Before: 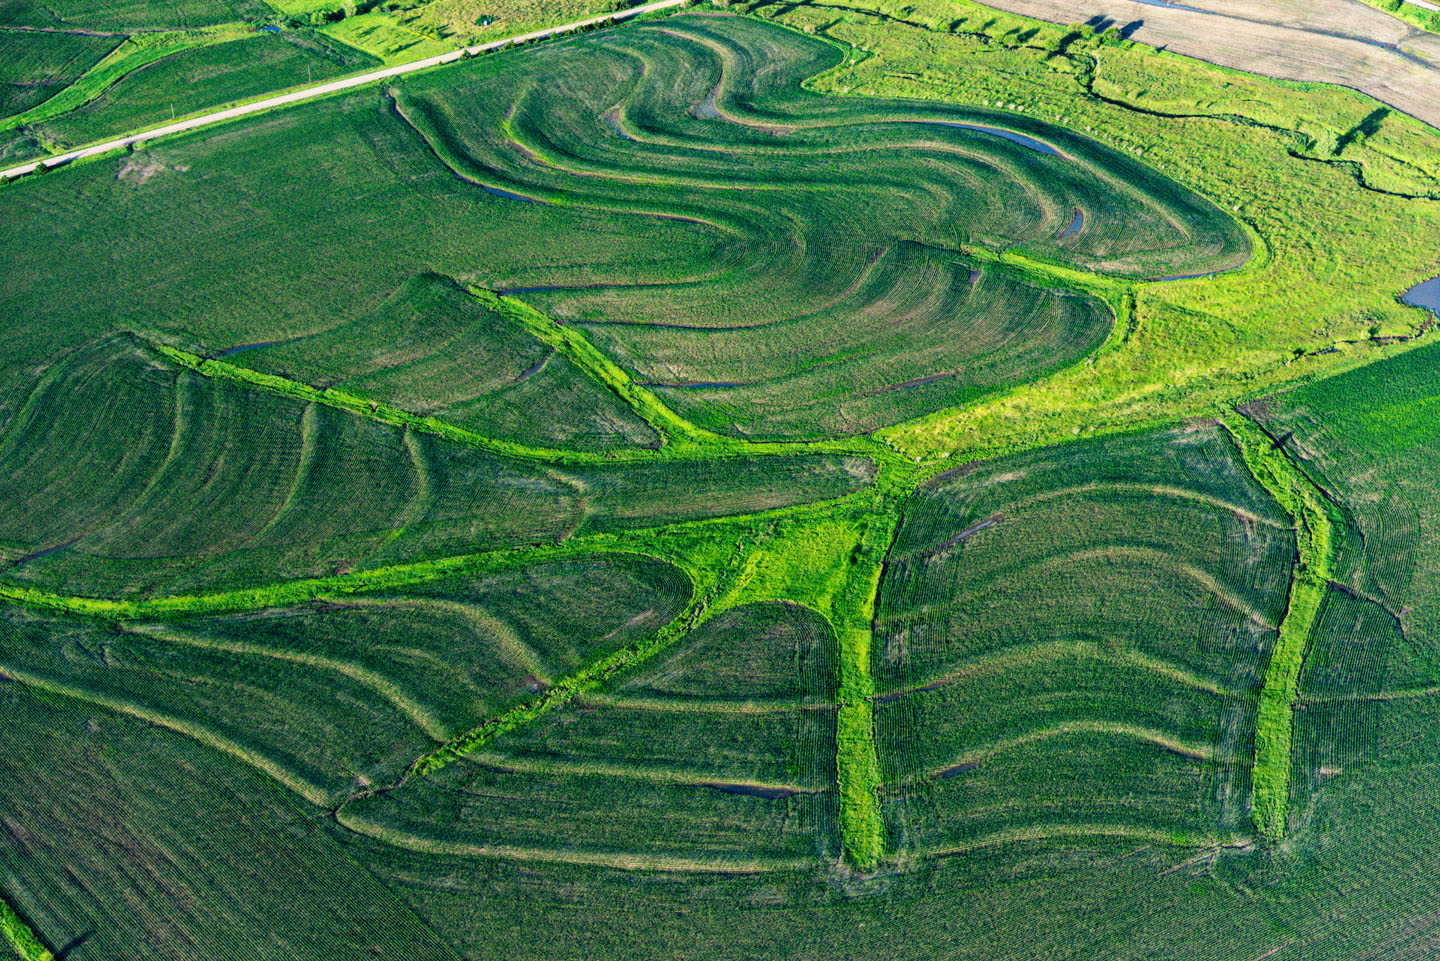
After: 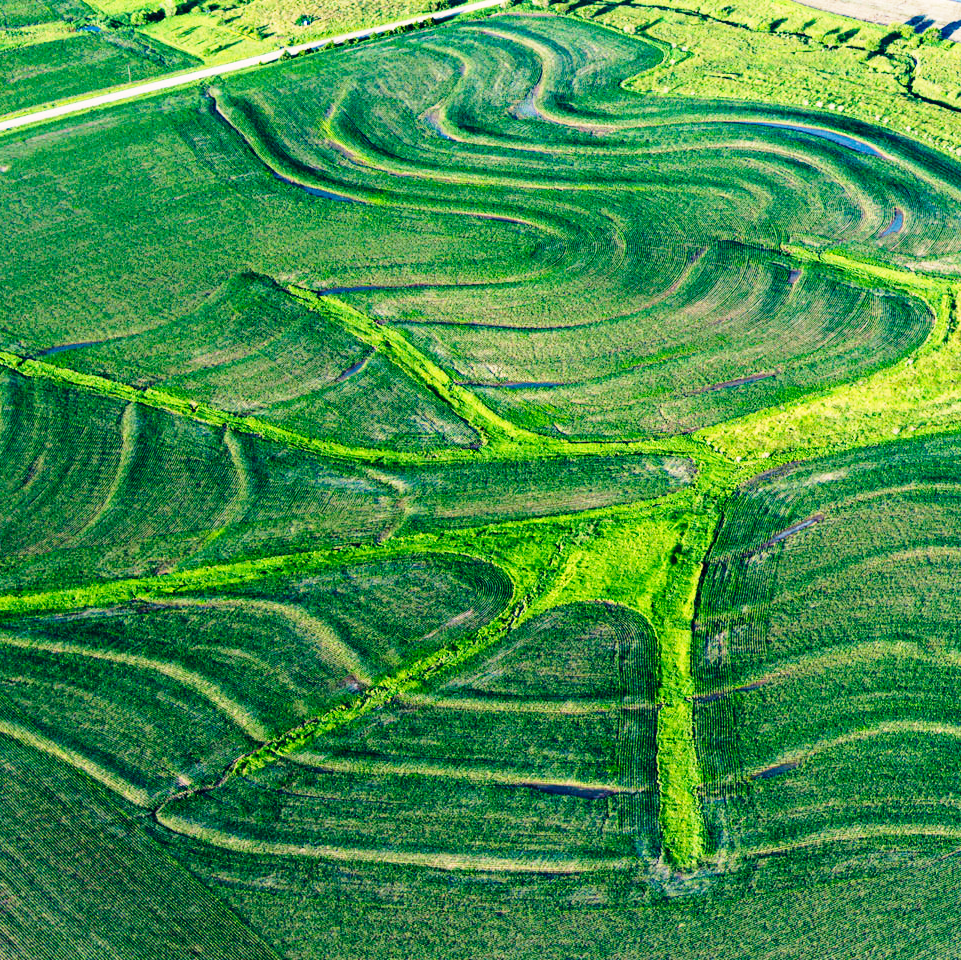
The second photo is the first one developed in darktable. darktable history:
base curve: curves: ch0 [(0, 0) (0.028, 0.03) (0.121, 0.232) (0.46, 0.748) (0.859, 0.968) (1, 1)], preserve colors none
crop and rotate: left 12.502%, right 20.72%
velvia: on, module defaults
exposure: exposure -0.029 EV, compensate highlight preservation false
